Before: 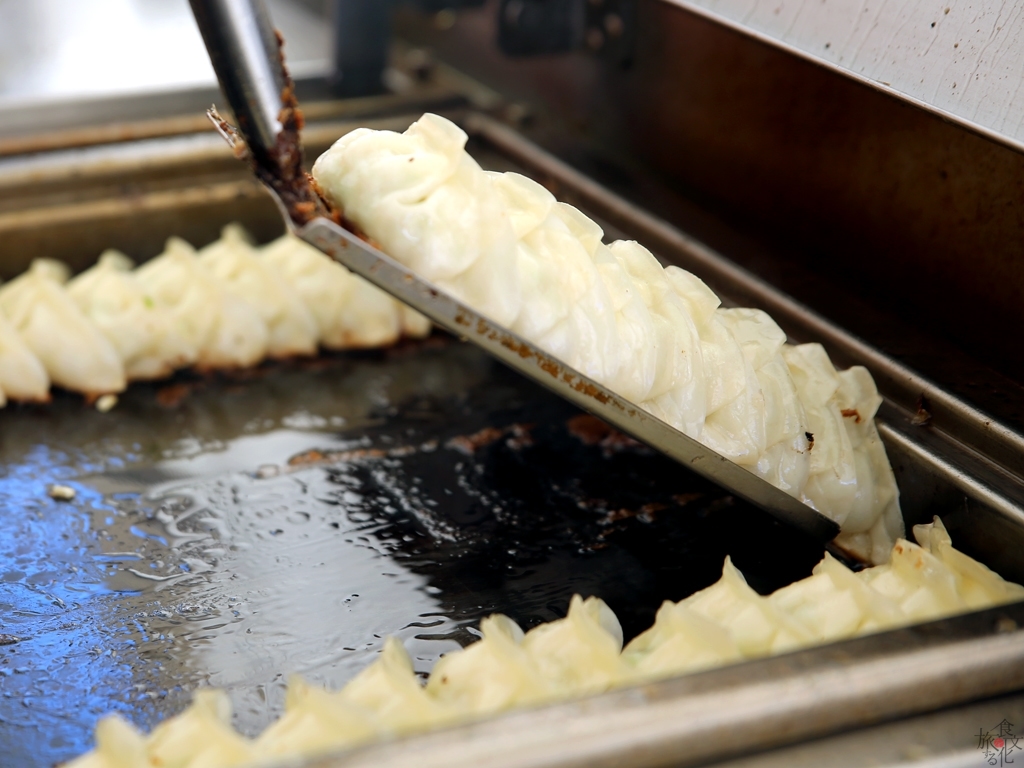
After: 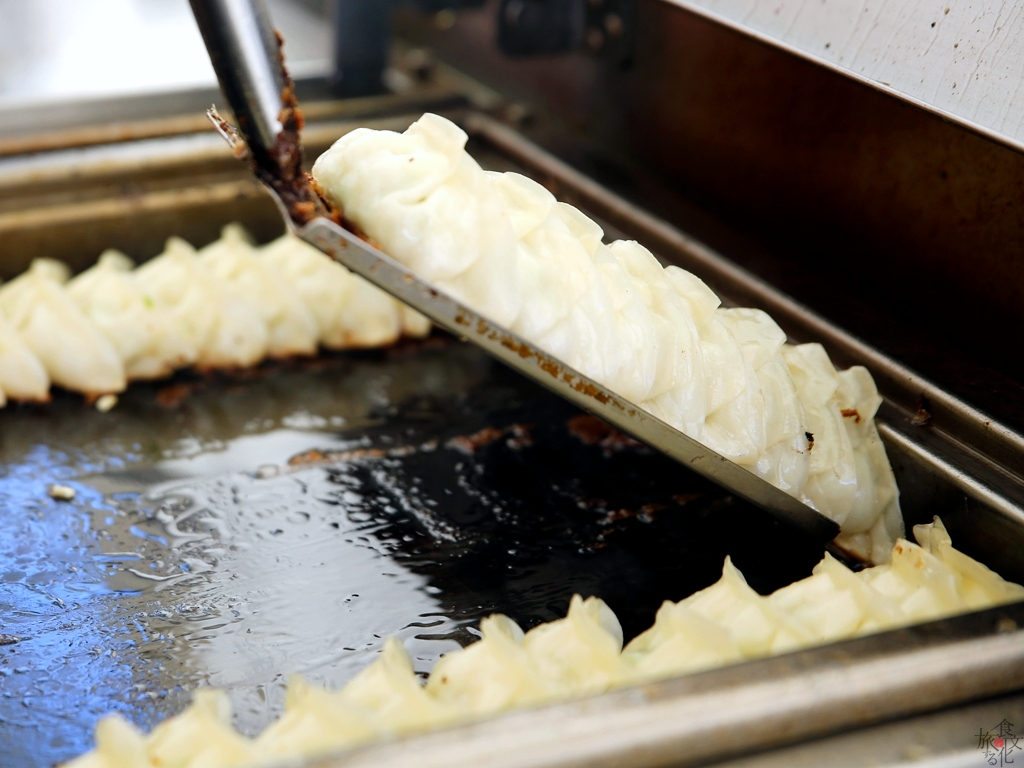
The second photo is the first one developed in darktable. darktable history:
white balance: red 0.986, blue 1.01
tone curve: curves: ch0 [(0, 0) (0.004, 0.002) (0.02, 0.013) (0.218, 0.218) (0.664, 0.718) (0.832, 0.873) (1, 1)], preserve colors none
